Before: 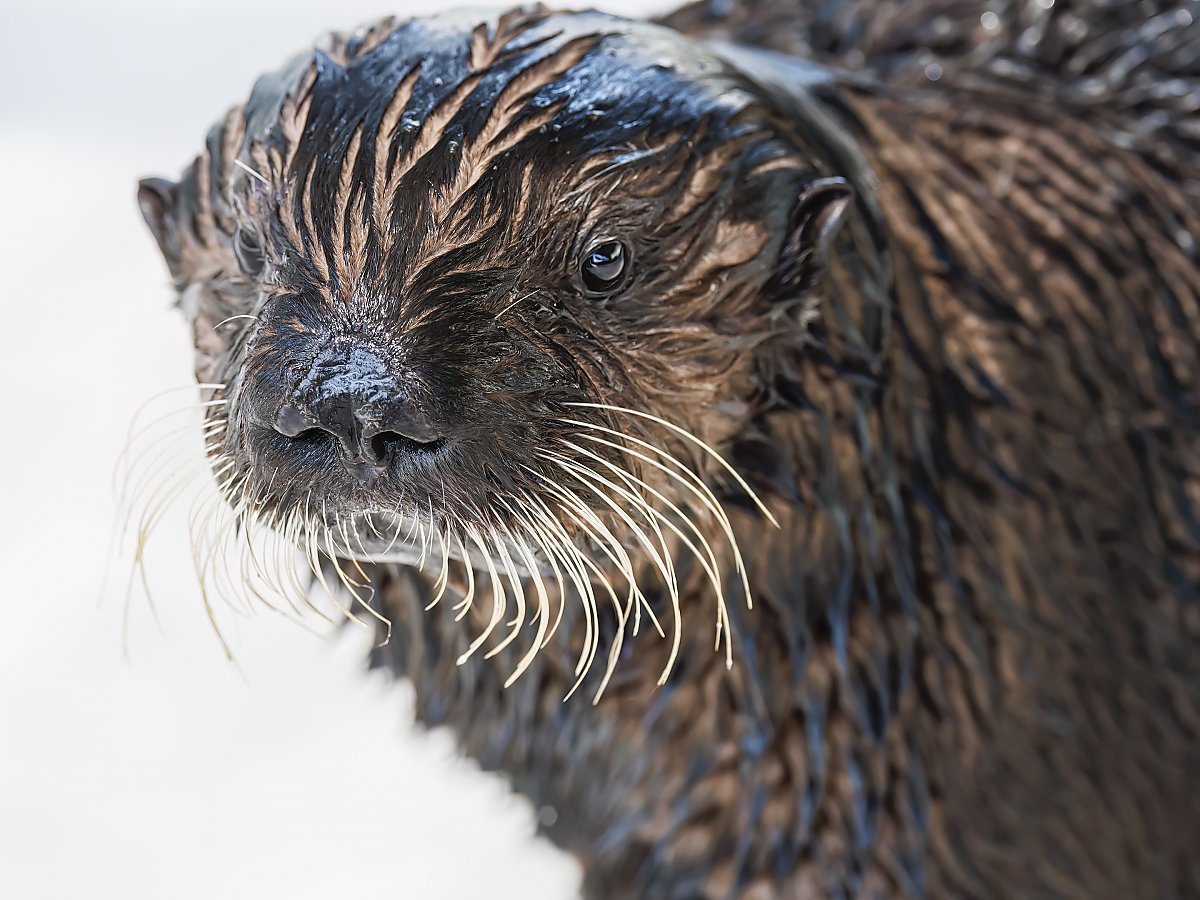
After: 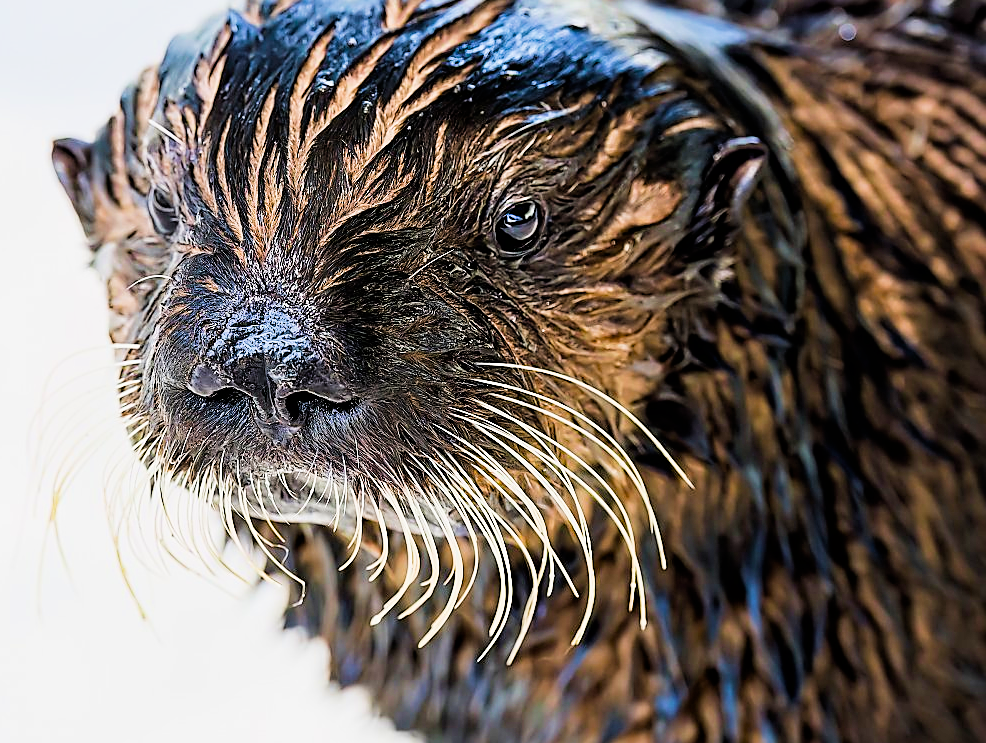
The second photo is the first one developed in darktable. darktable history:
crop and rotate: left 7.226%, top 4.504%, right 10.556%, bottom 12.937%
filmic rgb: black relative exposure -5.14 EV, white relative exposure 3.98 EV, hardness 2.9, contrast 1.297, highlights saturation mix -29.84%, iterations of high-quality reconstruction 0
color balance rgb: perceptual saturation grading › global saturation 30.573%, perceptual brilliance grading › global brilliance 17.815%, global vibrance 40.259%
sharpen: amount 0.499
haze removal: compatibility mode true, adaptive false
tone equalizer: mask exposure compensation -0.491 EV
velvia: on, module defaults
